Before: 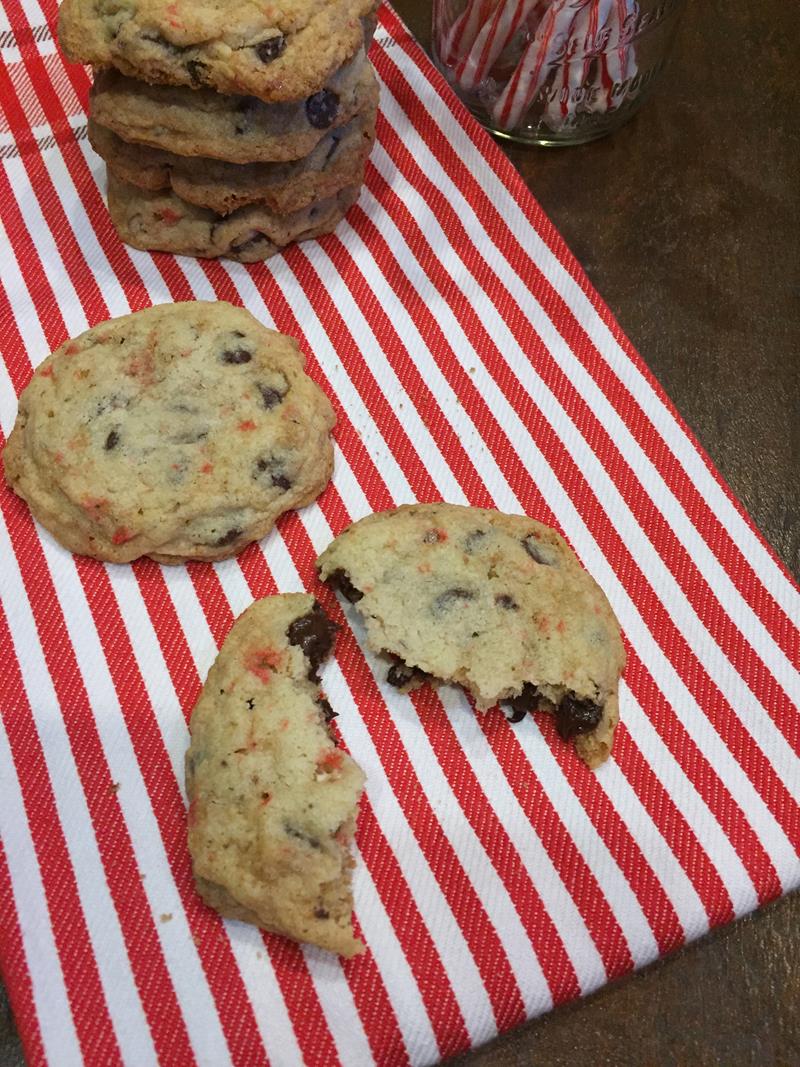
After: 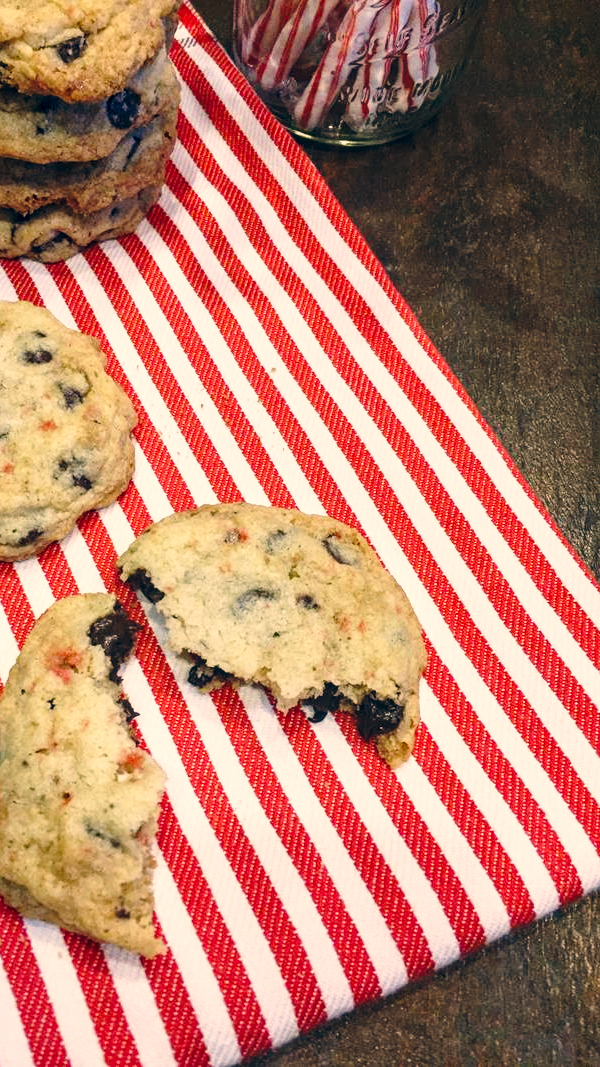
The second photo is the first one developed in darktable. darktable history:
base curve: curves: ch0 [(0, 0) (0.028, 0.03) (0.121, 0.232) (0.46, 0.748) (0.859, 0.968) (1, 1)], preserve colors none
crop and rotate: left 24.918%
color correction: highlights a* 10.31, highlights b* 14.48, shadows a* -9.83, shadows b* -15.09
local contrast: detail 130%
